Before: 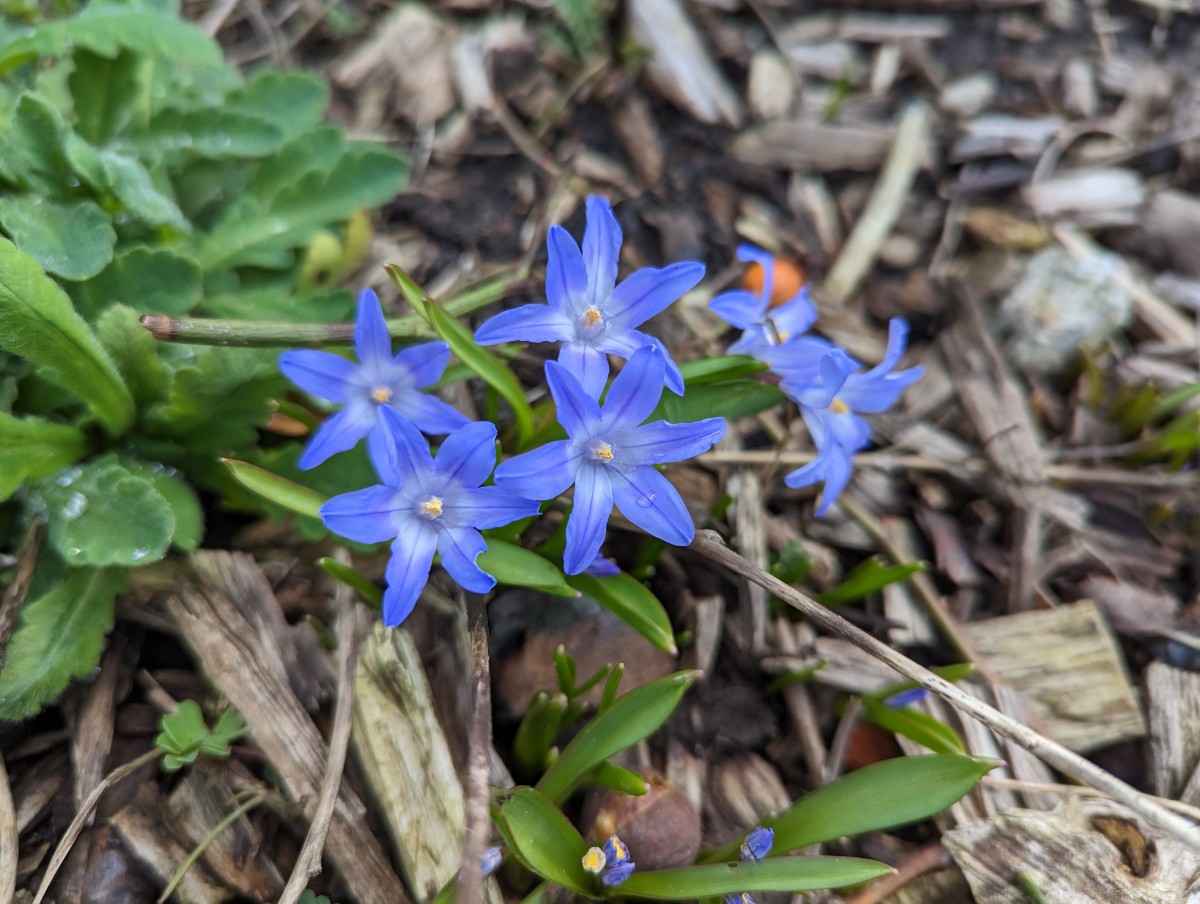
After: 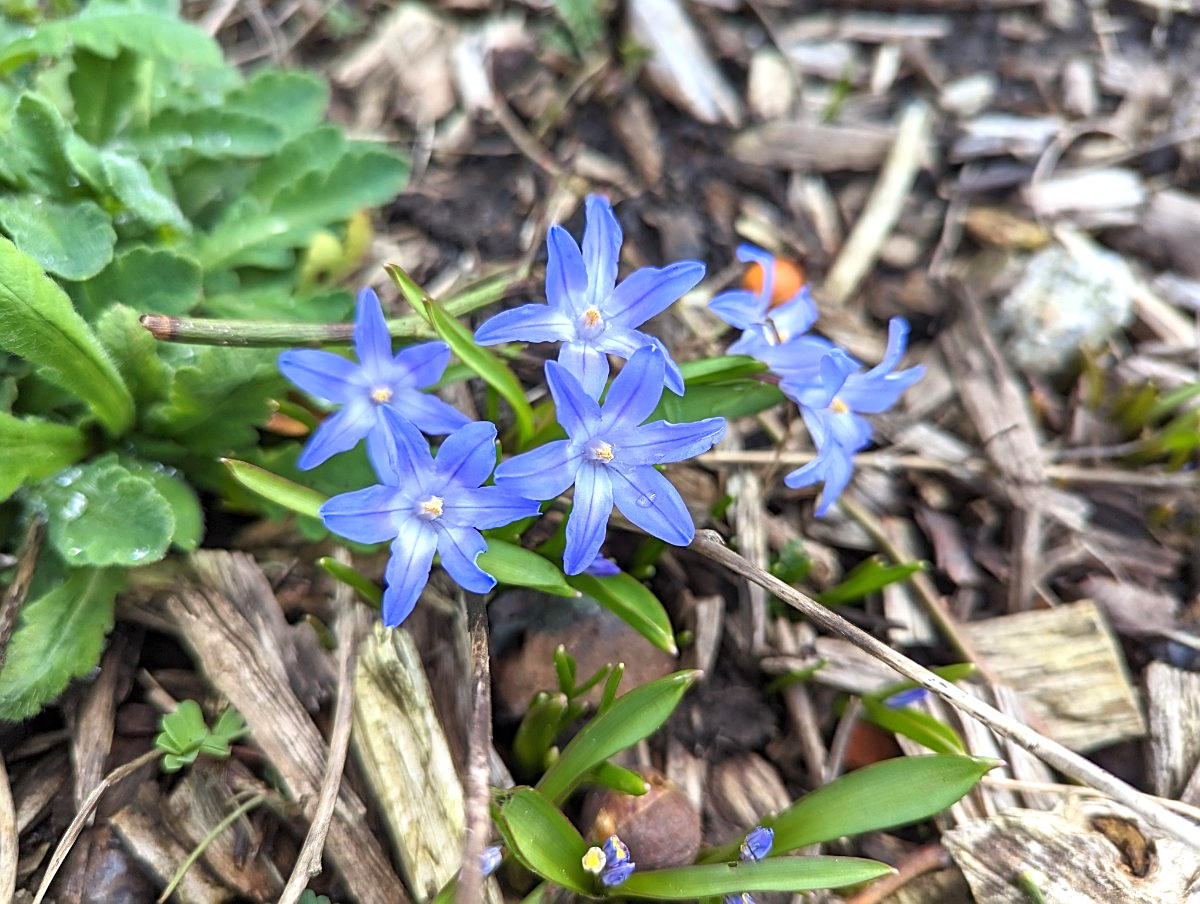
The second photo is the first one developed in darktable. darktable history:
exposure: exposure 0.742 EV, compensate exposure bias true, compensate highlight preservation false
sharpen: on, module defaults
